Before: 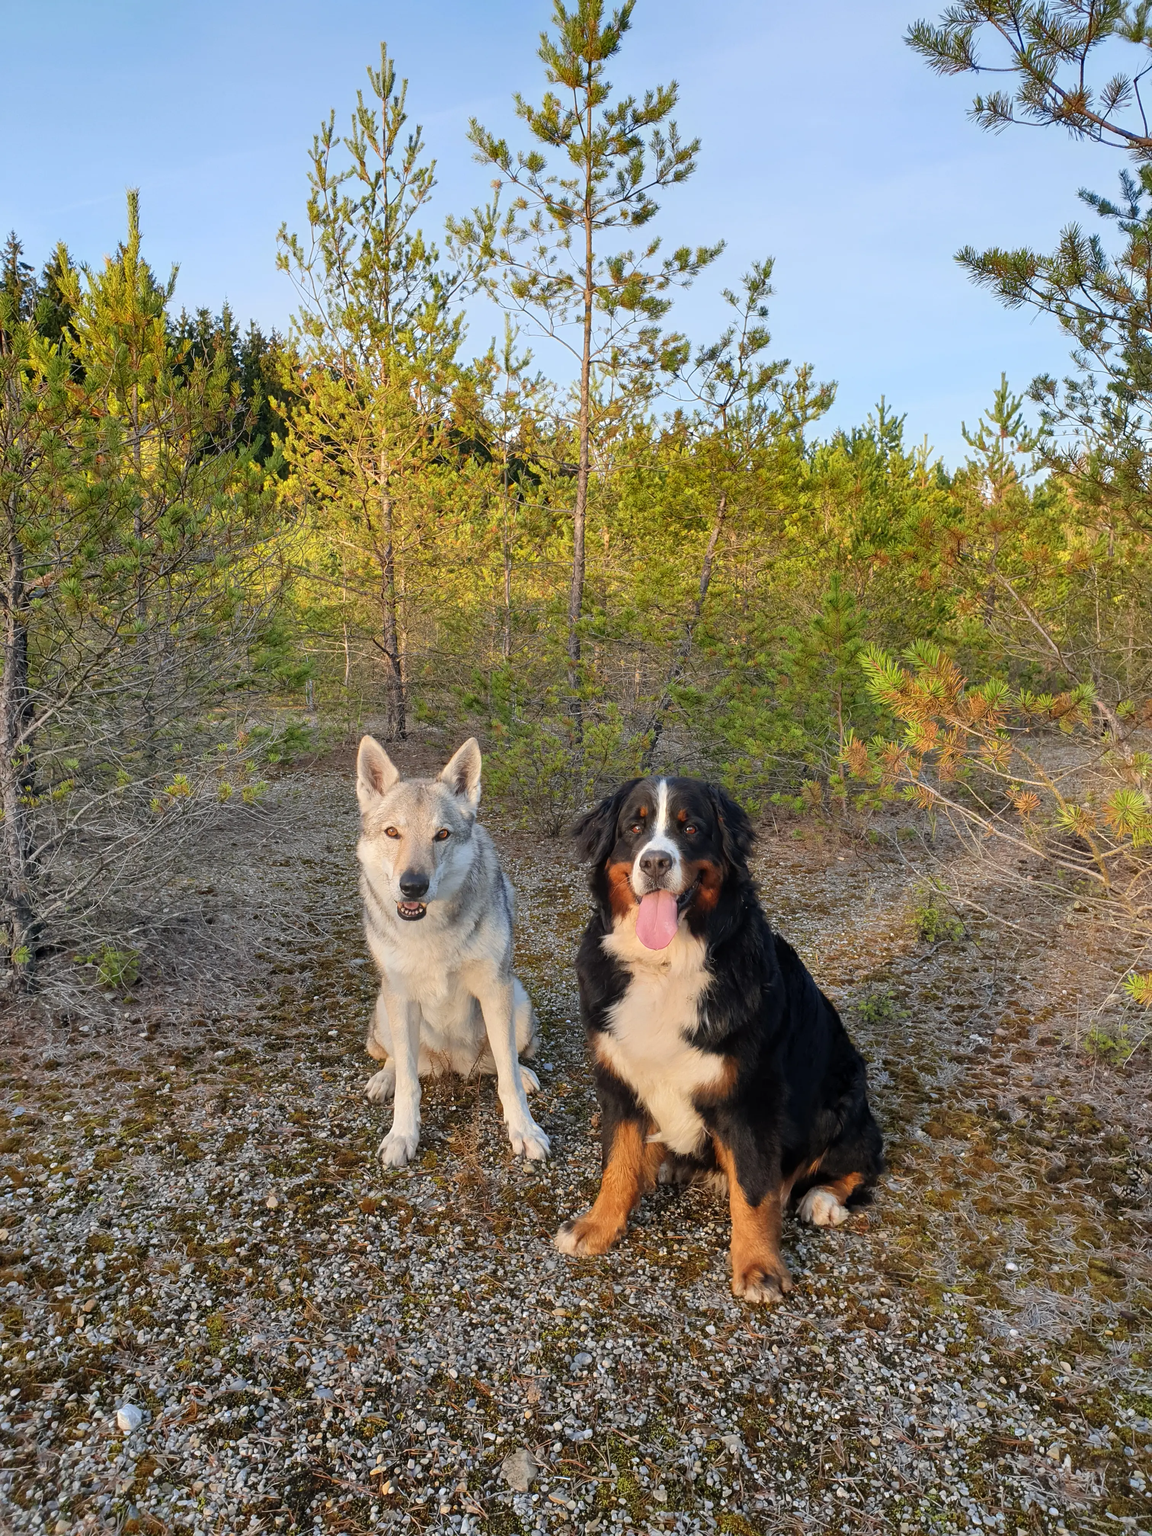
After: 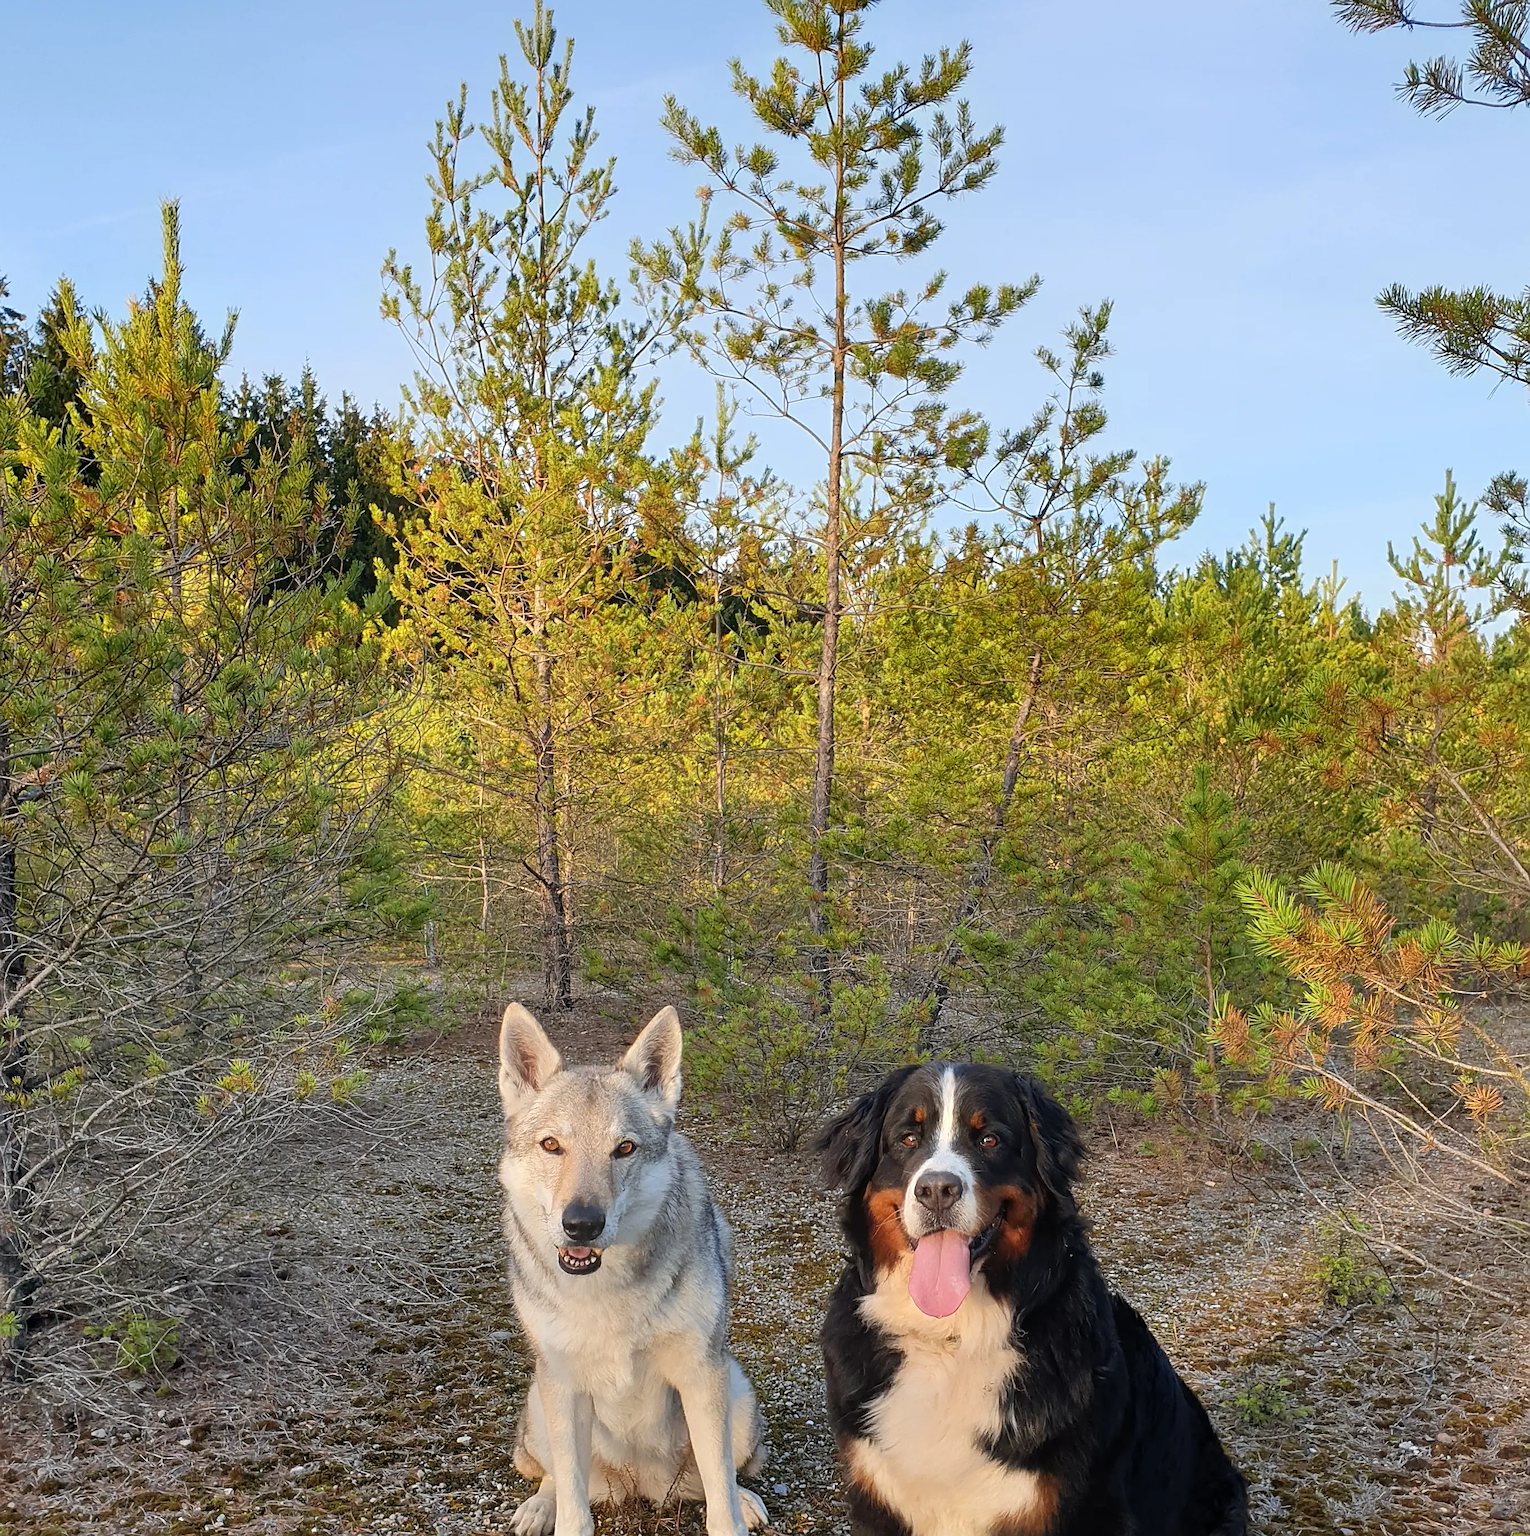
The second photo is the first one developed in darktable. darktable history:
exposure: black level correction 0, compensate exposure bias true, compensate highlight preservation false
sharpen: on, module defaults
crop: left 1.509%, top 3.452%, right 7.696%, bottom 28.452%
